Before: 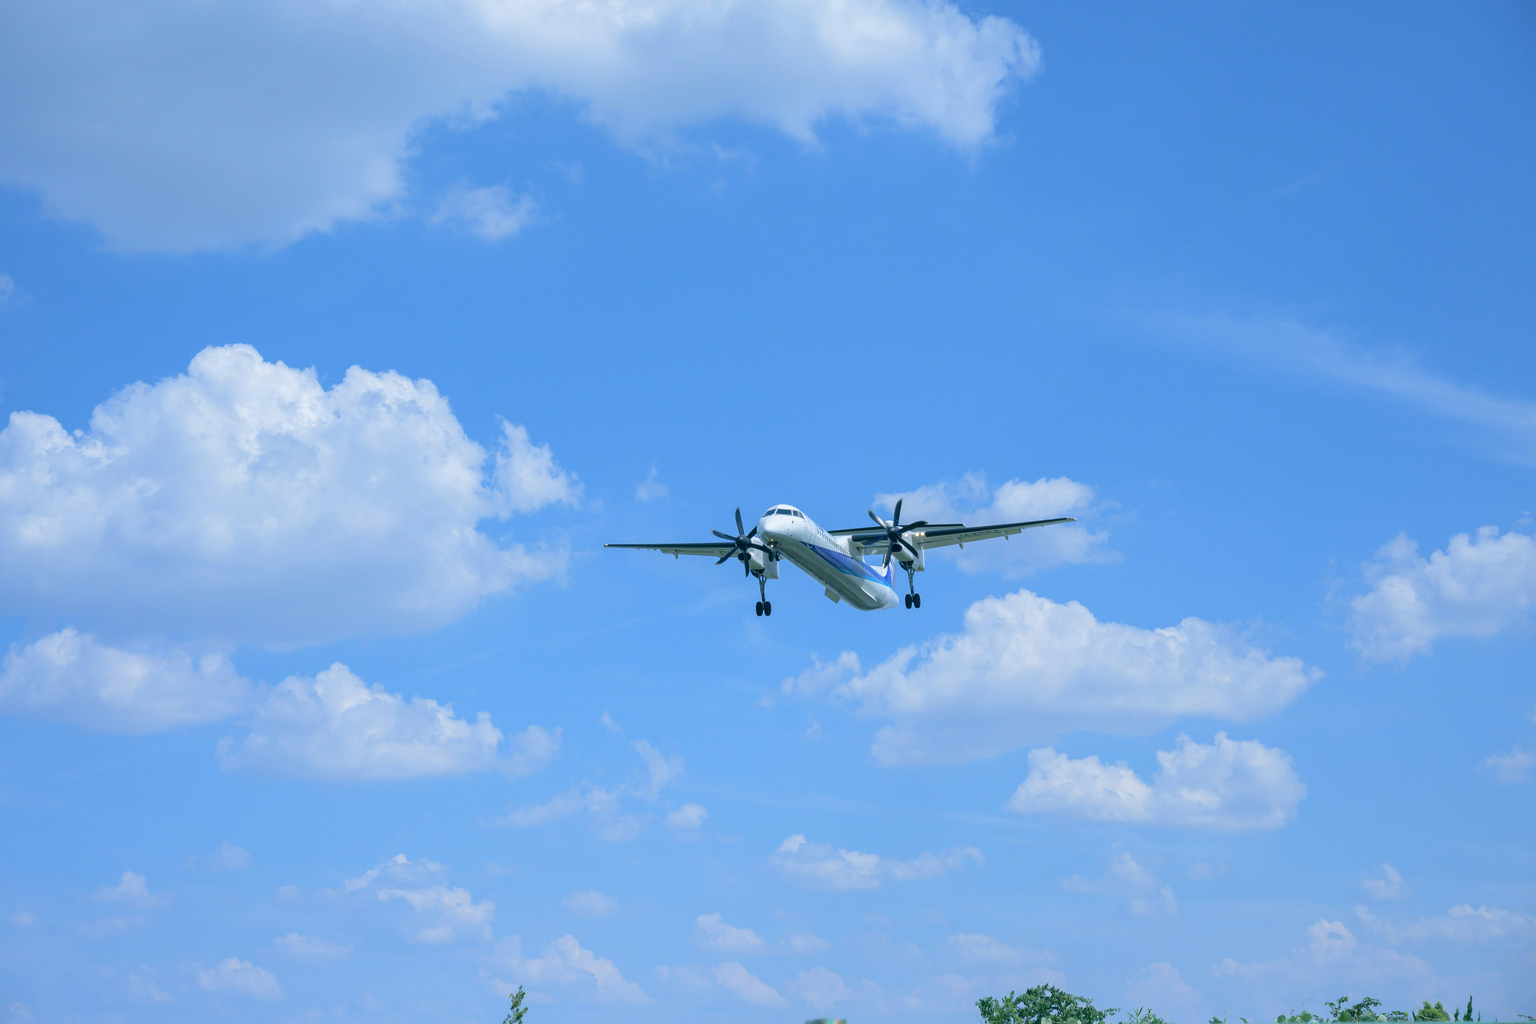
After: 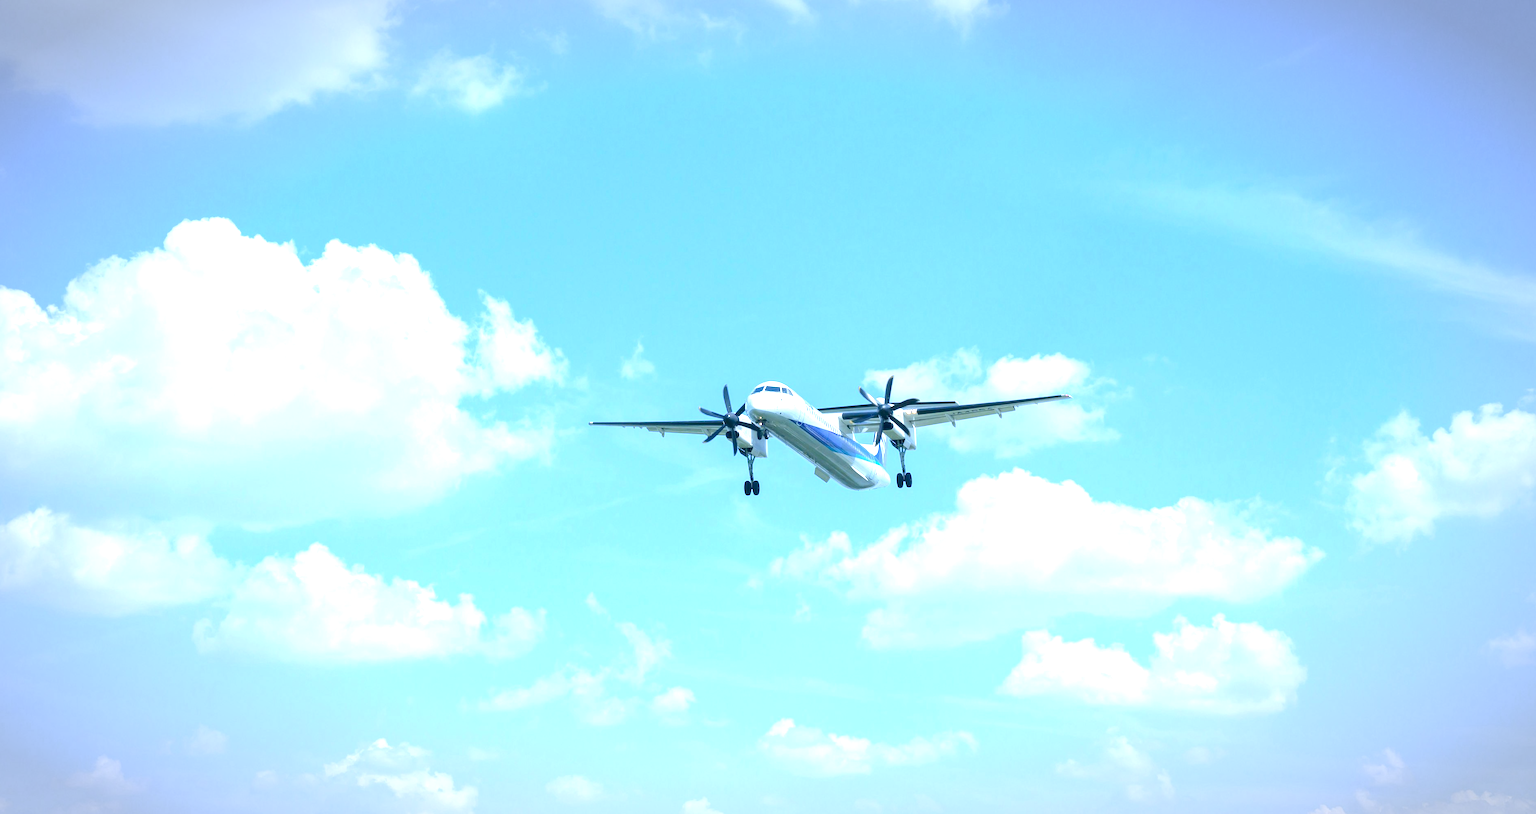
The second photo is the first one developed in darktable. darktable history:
vignetting: automatic ratio true
crop and rotate: left 1.814%, top 12.818%, right 0.25%, bottom 9.225%
white balance: red 1.009, blue 1.027
exposure: black level correction 0, exposure 1.1 EV, compensate exposure bias true, compensate highlight preservation false
levels: levels [0, 0.476, 0.951]
